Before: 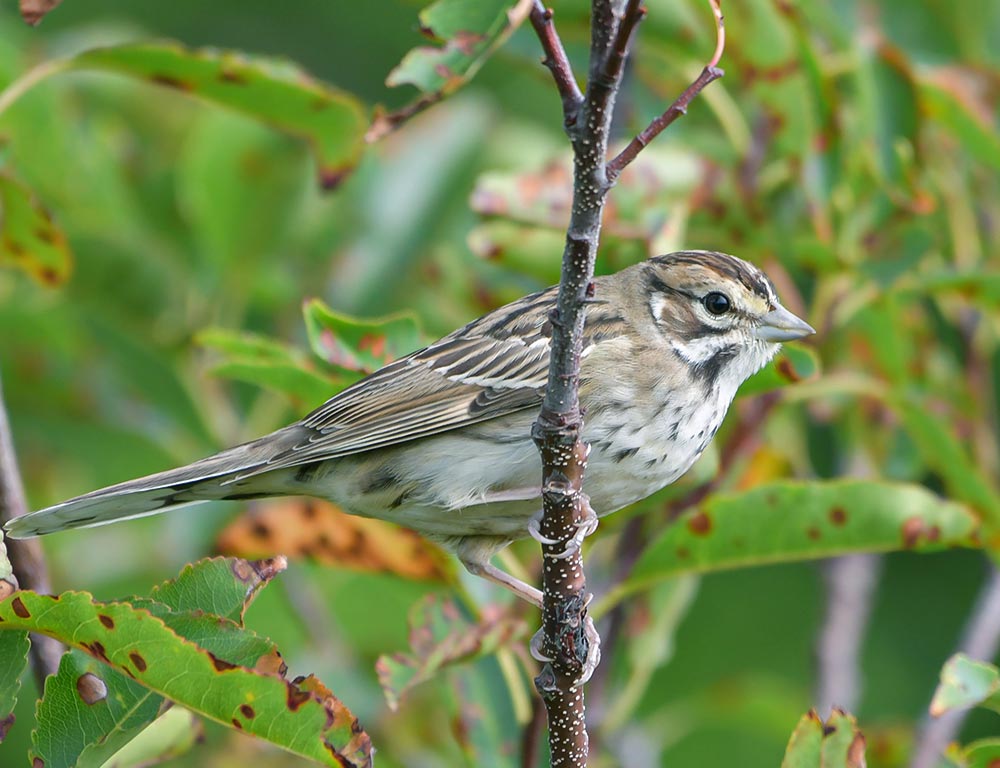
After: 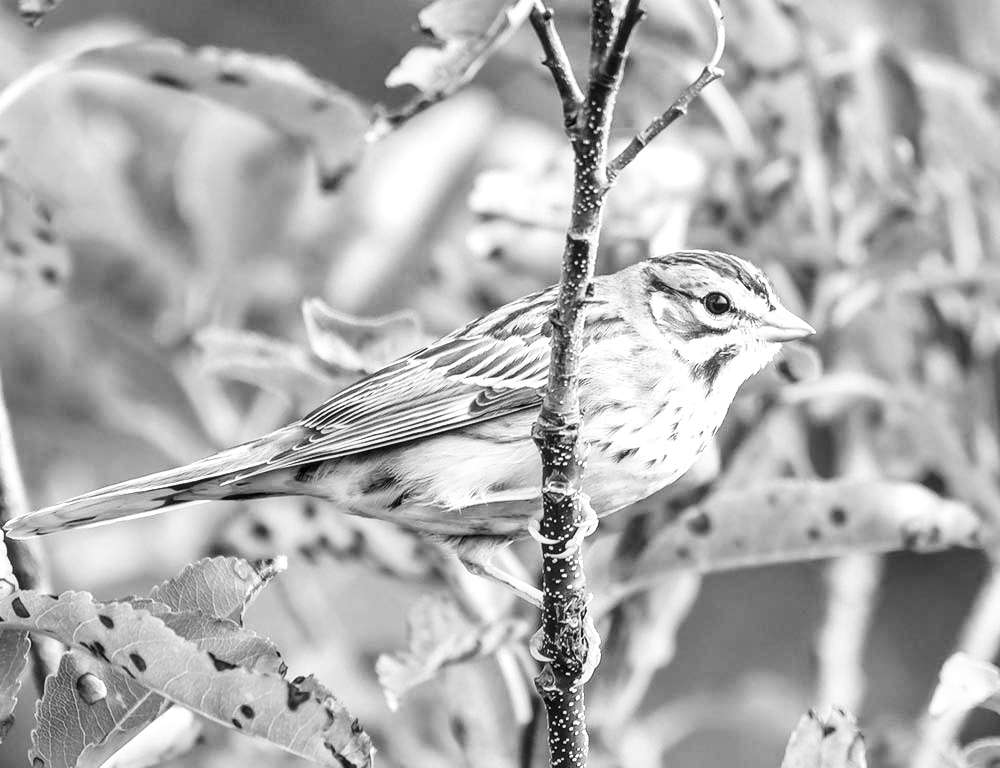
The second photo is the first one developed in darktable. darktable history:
local contrast: on, module defaults
color calibration: output gray [0.21, 0.42, 0.37, 0], illuminant as shot in camera, x 0.379, y 0.397, temperature 4142.4 K
base curve: curves: ch0 [(0, 0) (0.007, 0.004) (0.027, 0.03) (0.046, 0.07) (0.207, 0.54) (0.442, 0.872) (0.673, 0.972) (1, 1)], preserve colors none
